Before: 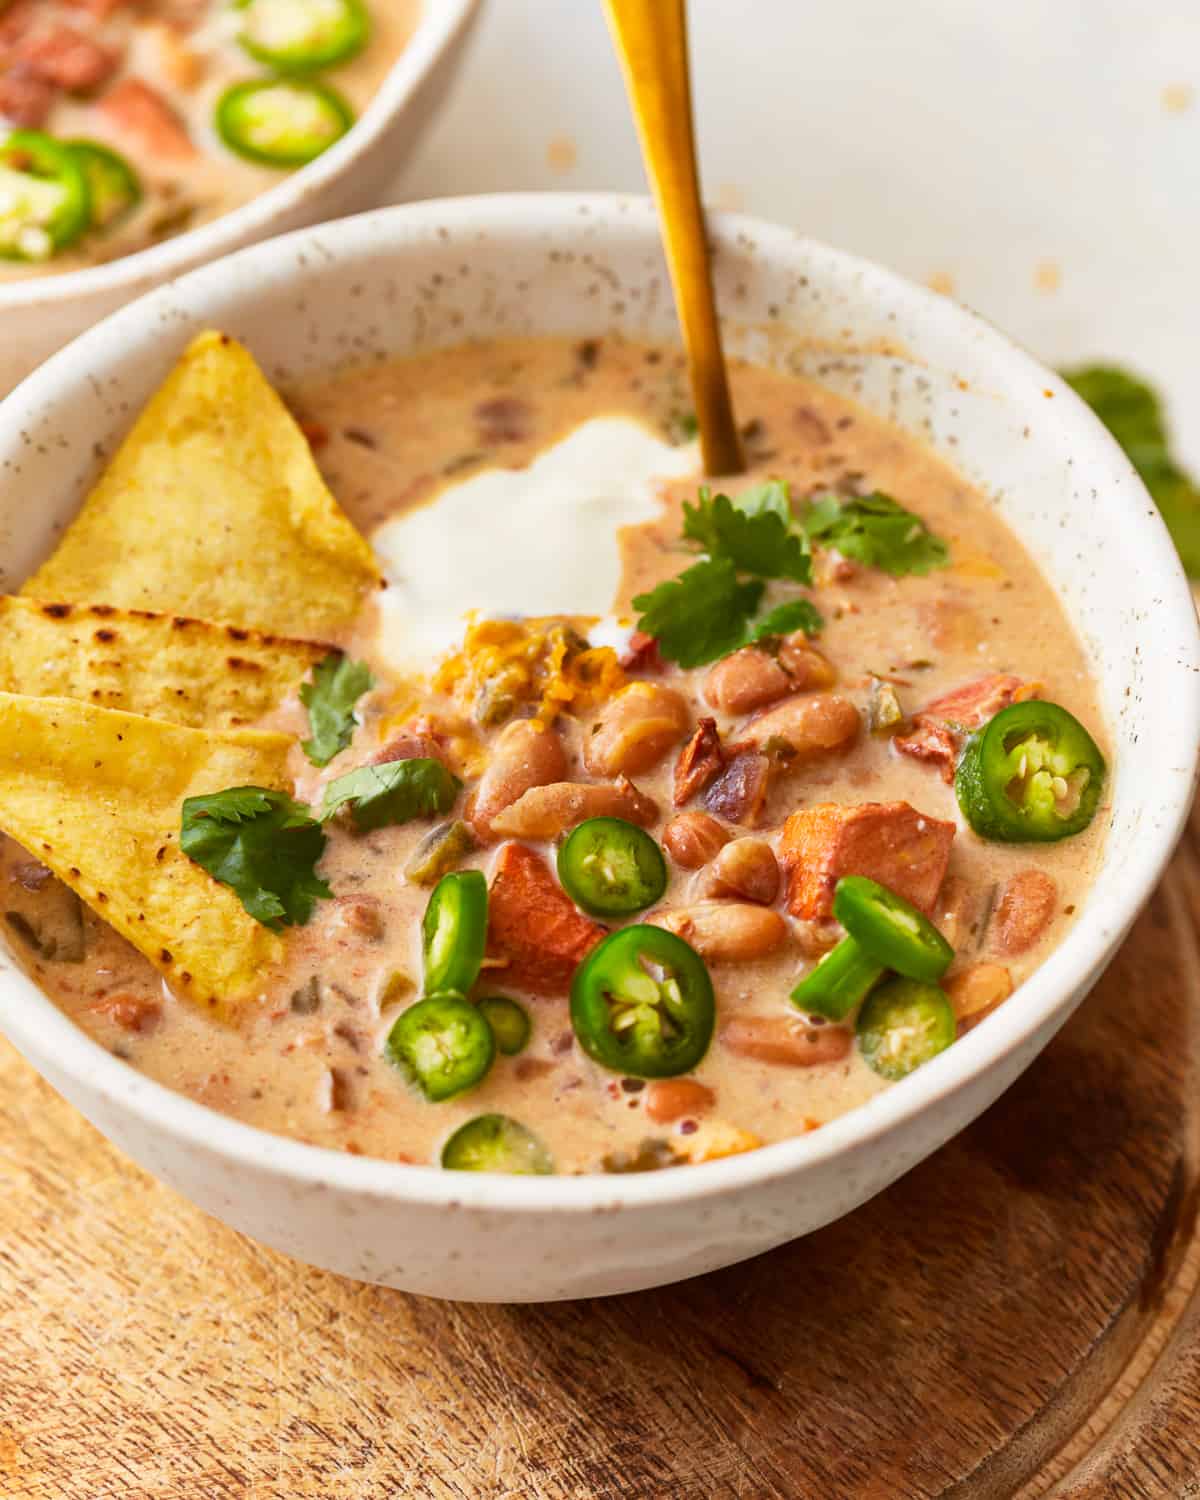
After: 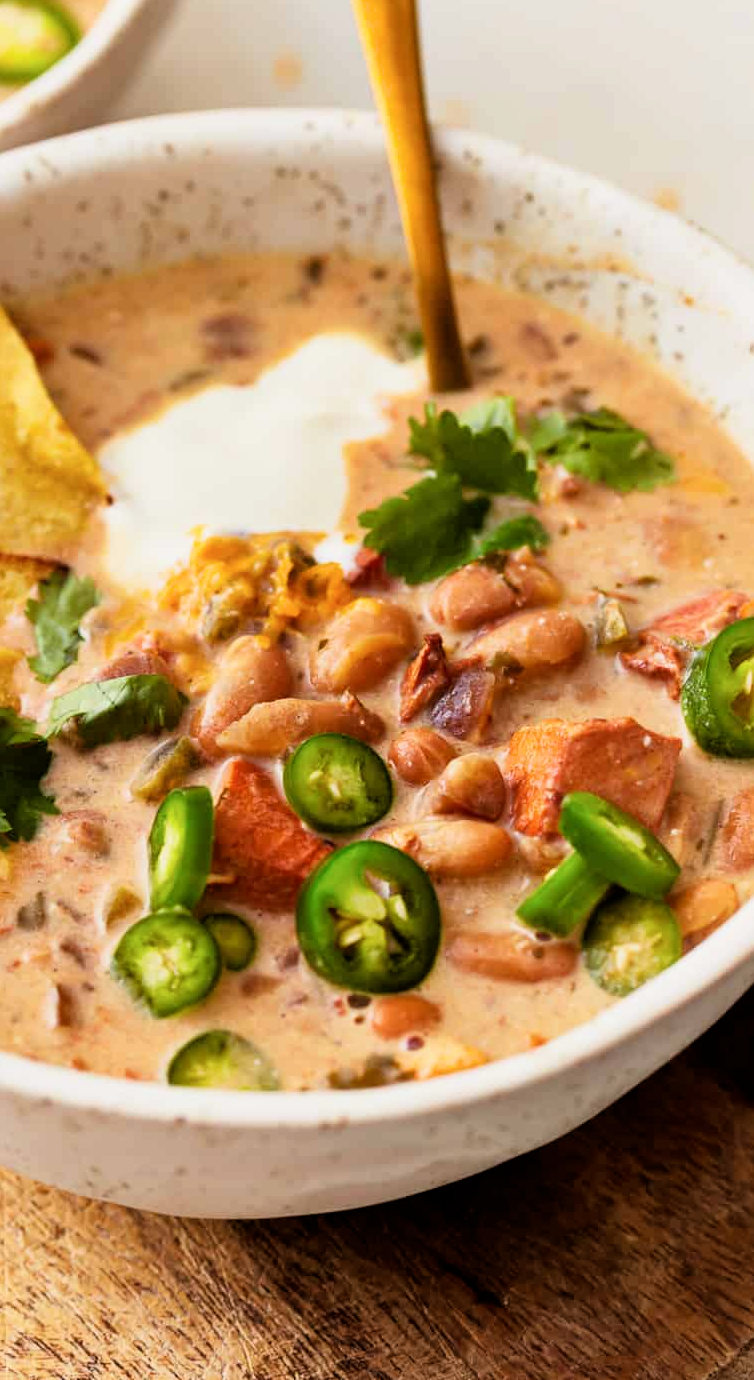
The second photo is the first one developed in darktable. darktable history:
crop and rotate: left 22.896%, top 5.642%, right 14.226%, bottom 2.352%
filmic rgb: black relative exposure -4.92 EV, white relative exposure 2.82 EV, hardness 3.7
